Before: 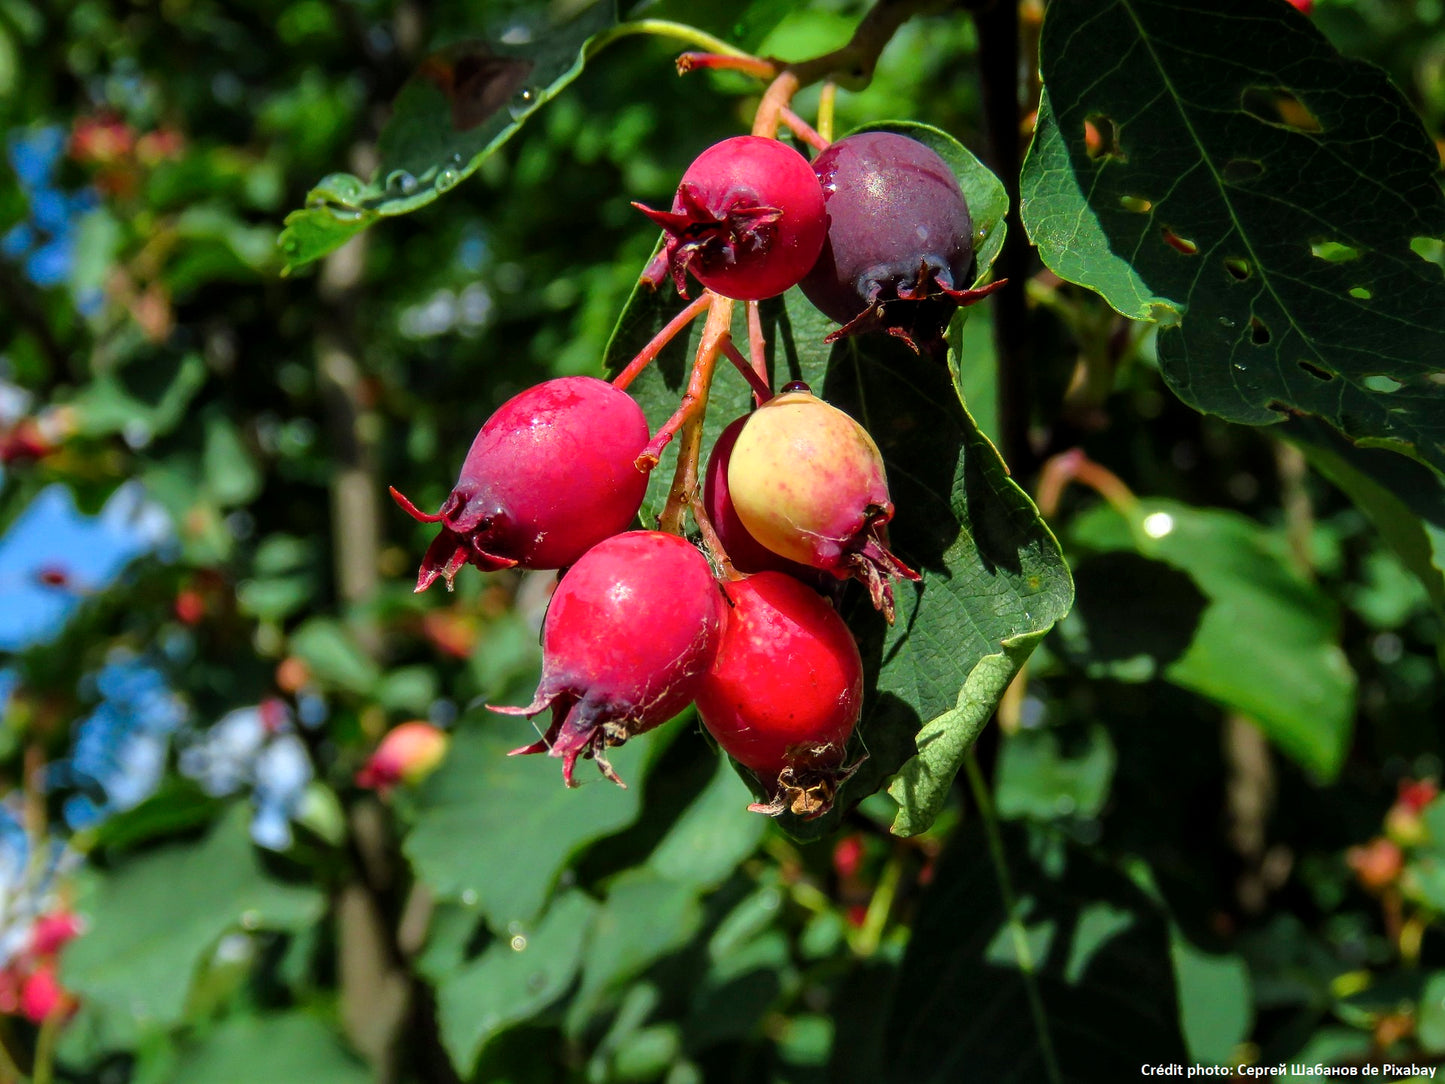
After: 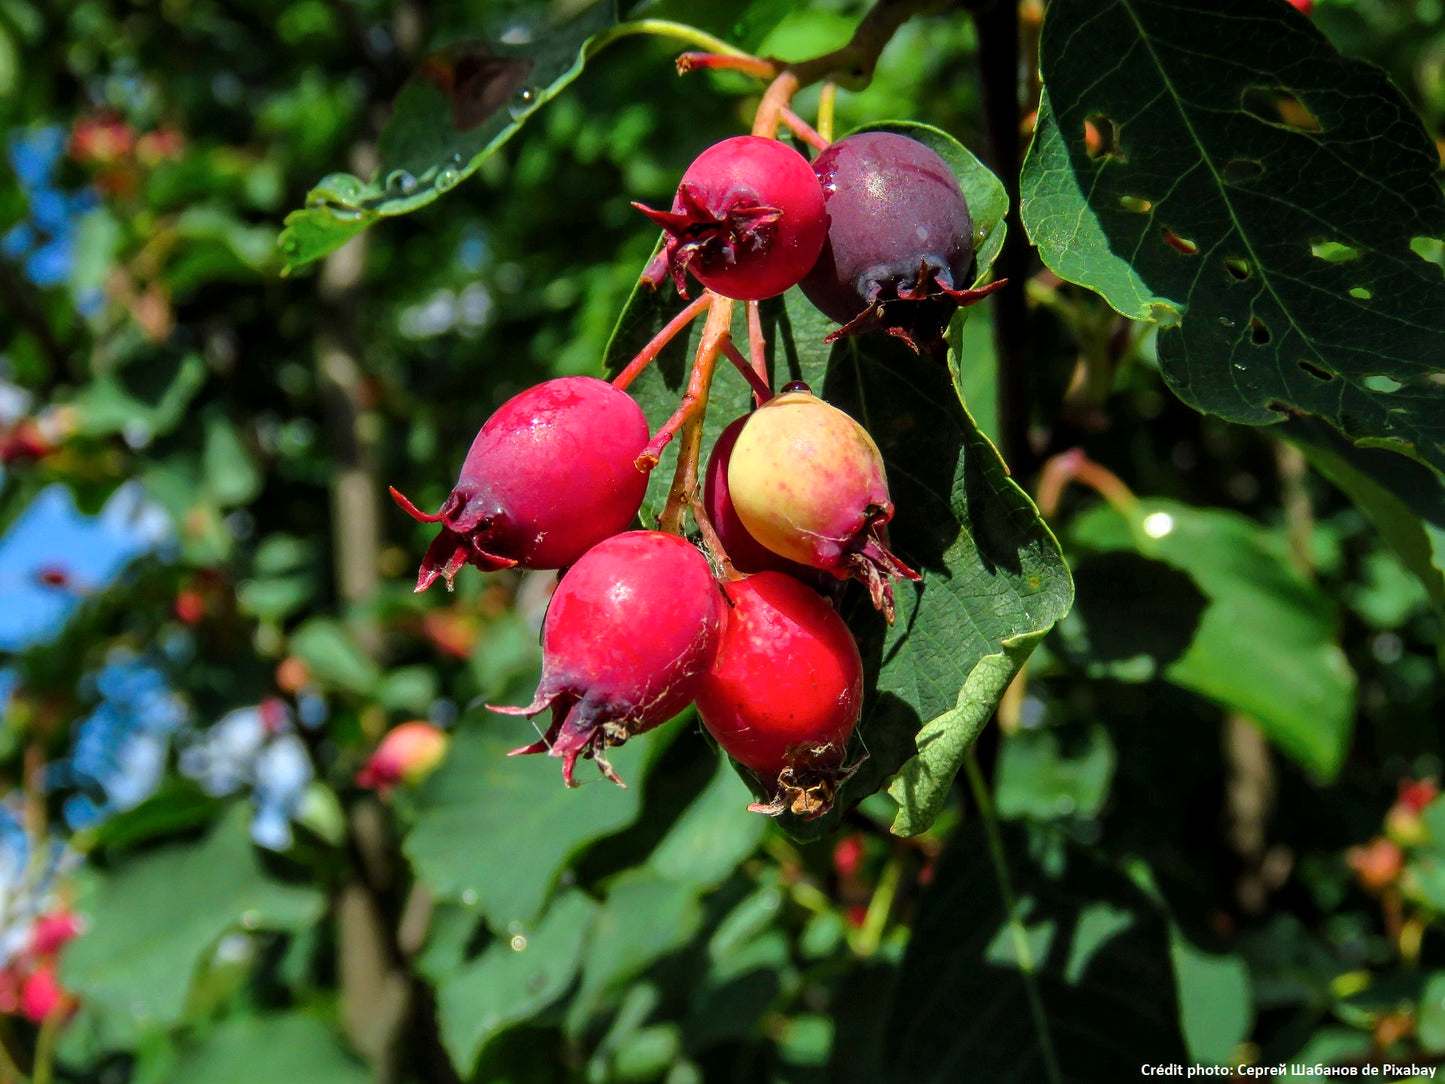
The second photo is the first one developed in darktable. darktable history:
shadows and highlights: shadows 20.78, highlights -82.21, soften with gaussian
